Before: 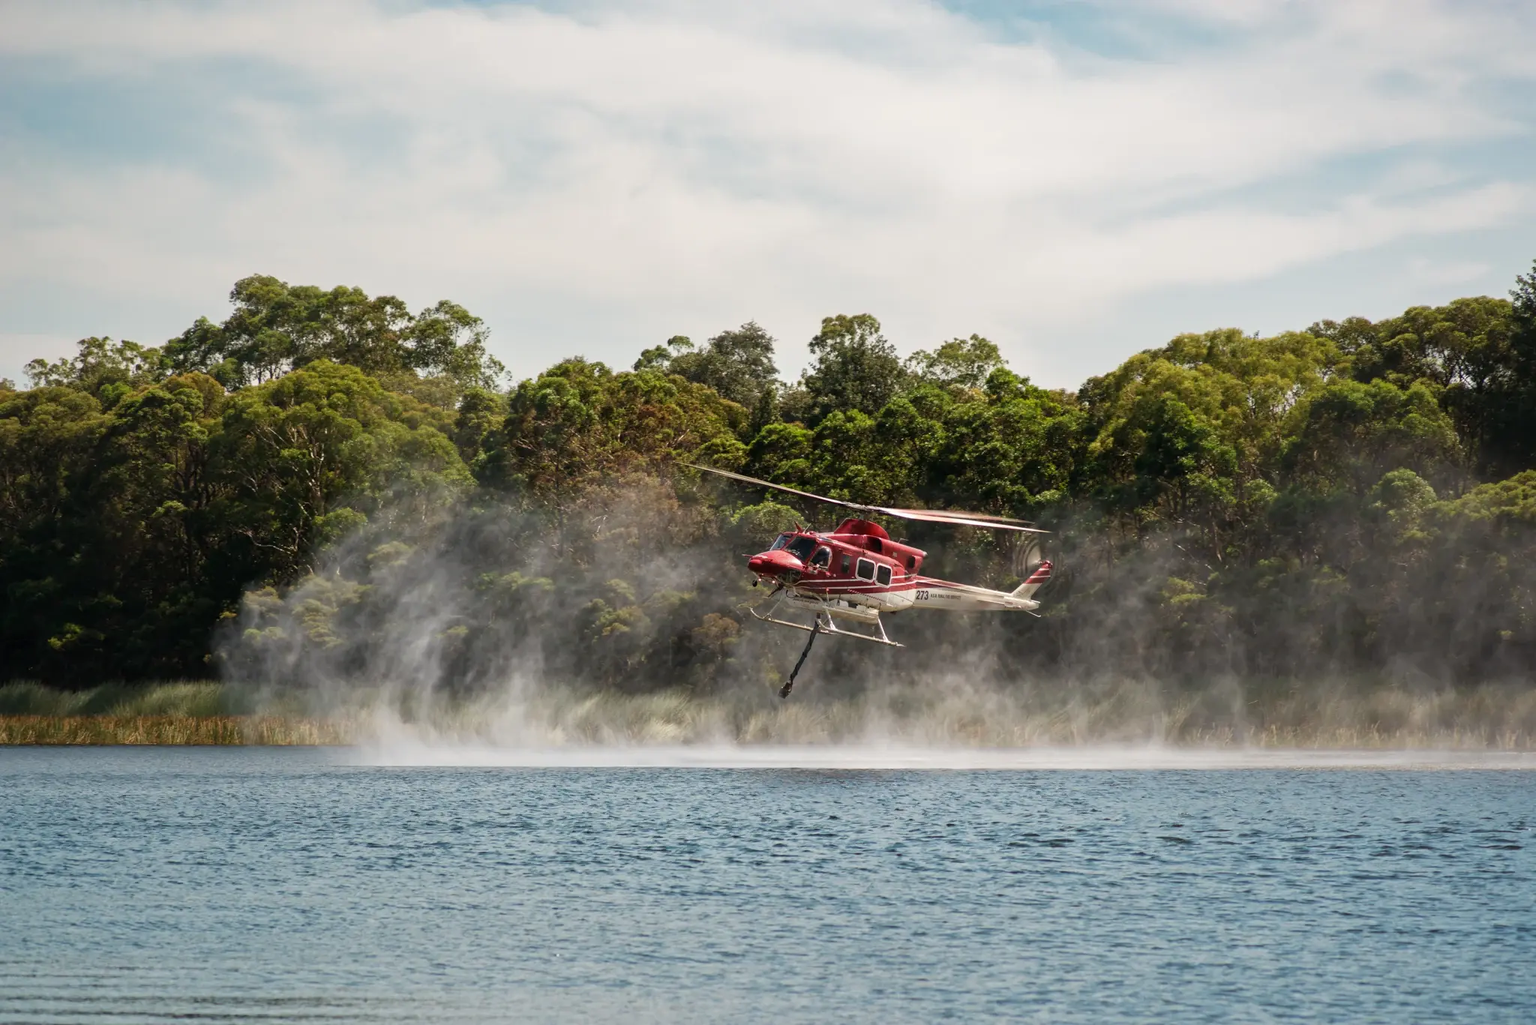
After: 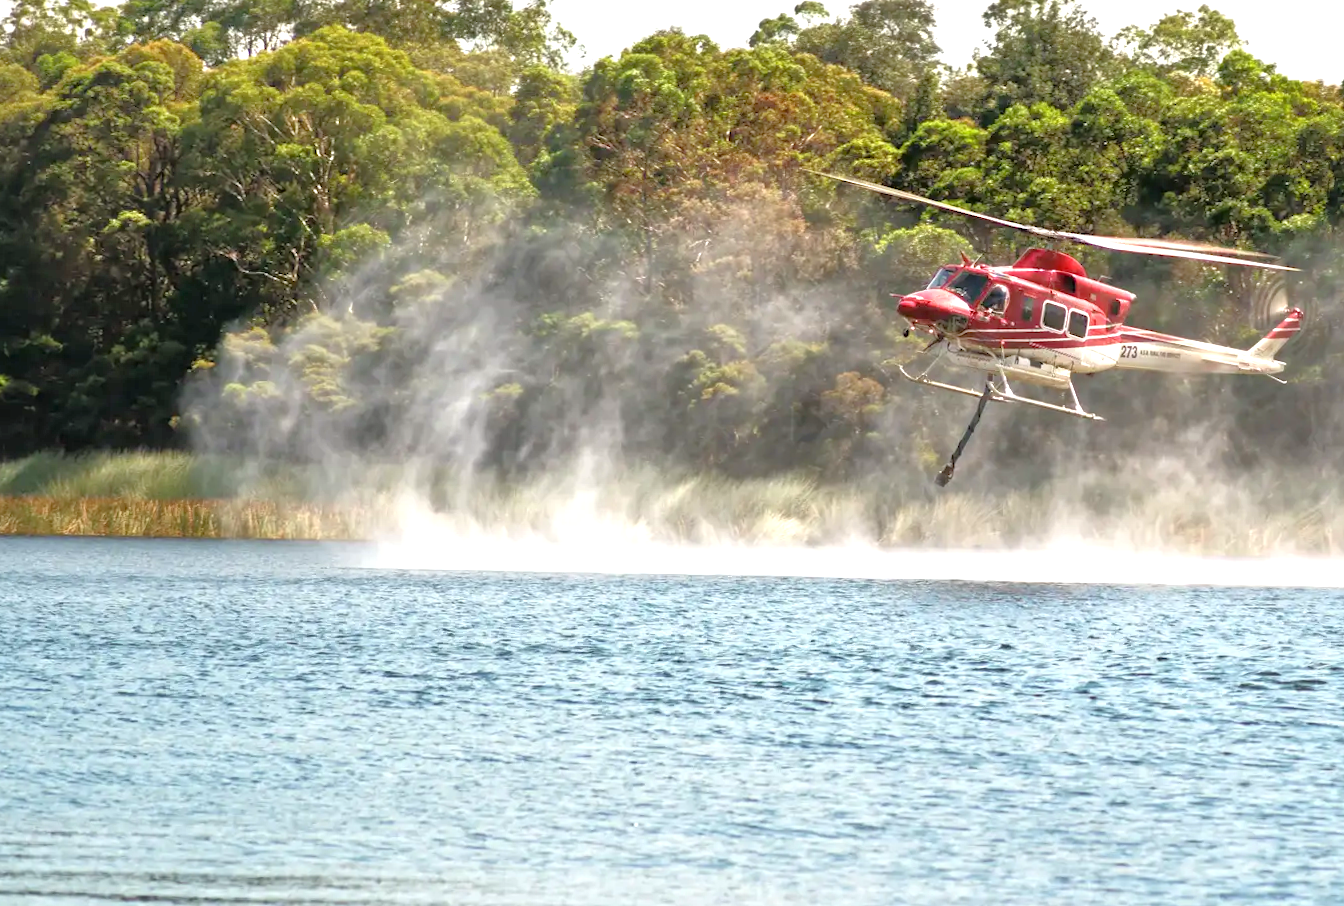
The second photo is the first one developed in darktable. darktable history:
tone equalizer: -7 EV 0.153 EV, -6 EV 0.601 EV, -5 EV 1.14 EV, -4 EV 1.33 EV, -3 EV 1.12 EV, -2 EV 0.6 EV, -1 EV 0.152 EV
crop and rotate: angle -0.856°, left 3.871%, top 32.229%, right 28.999%
exposure: exposure 1.068 EV, compensate highlight preservation false
